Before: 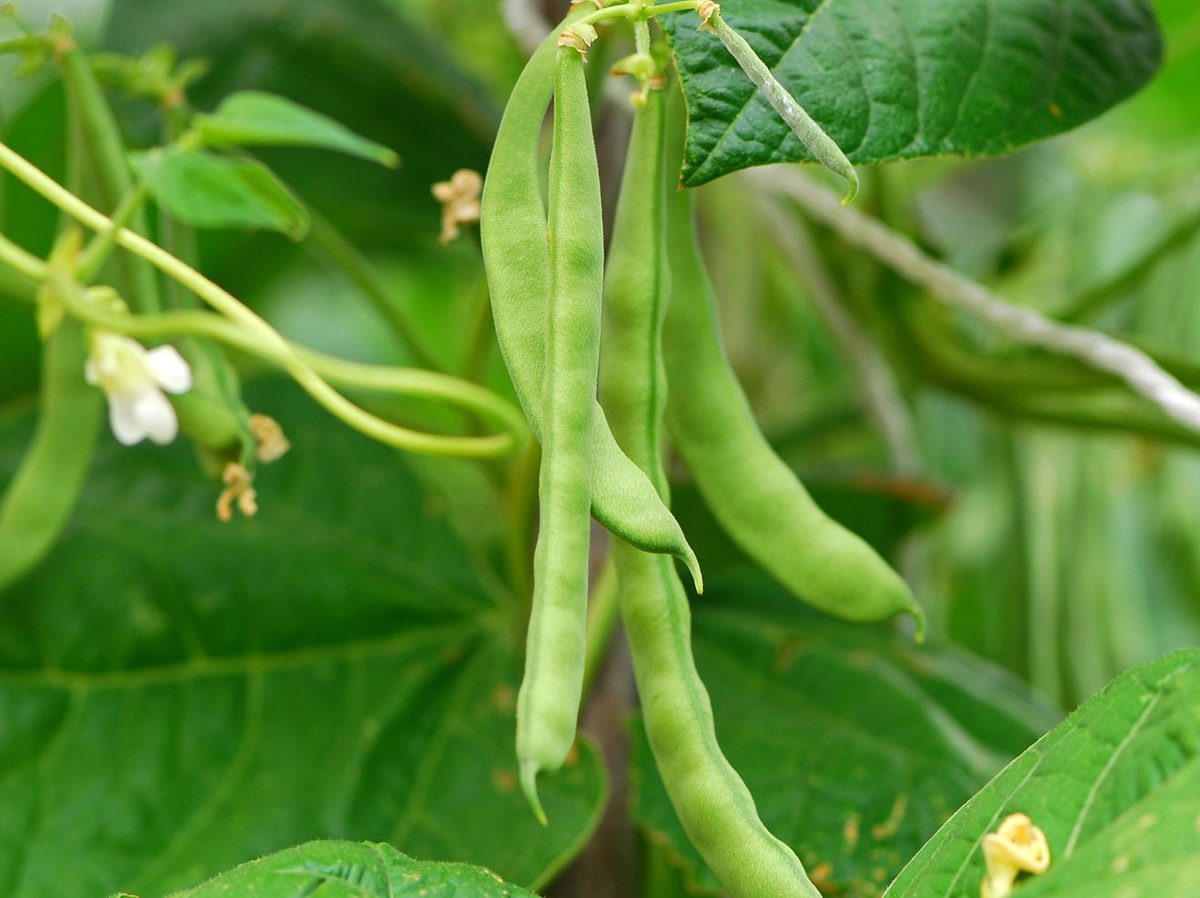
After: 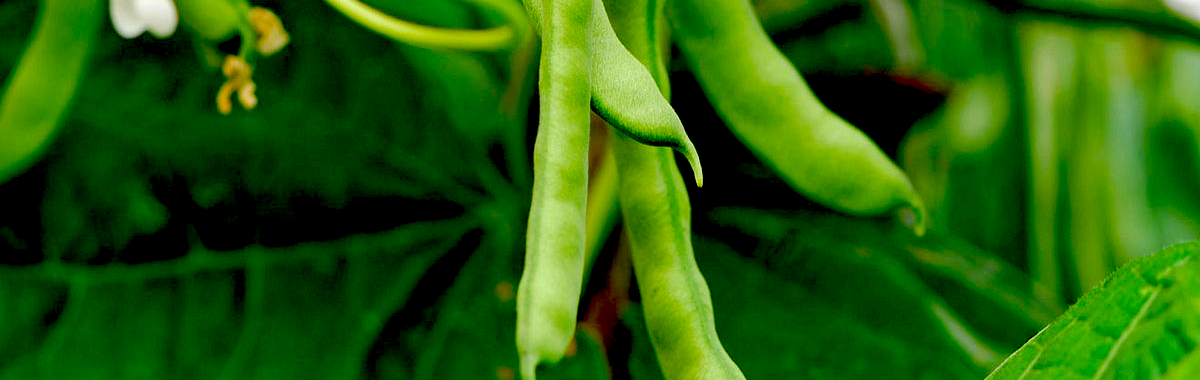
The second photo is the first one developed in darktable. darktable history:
crop: top 45.429%, bottom 12.248%
exposure: black level correction 0.099, exposure -0.084 EV, compensate highlight preservation false
